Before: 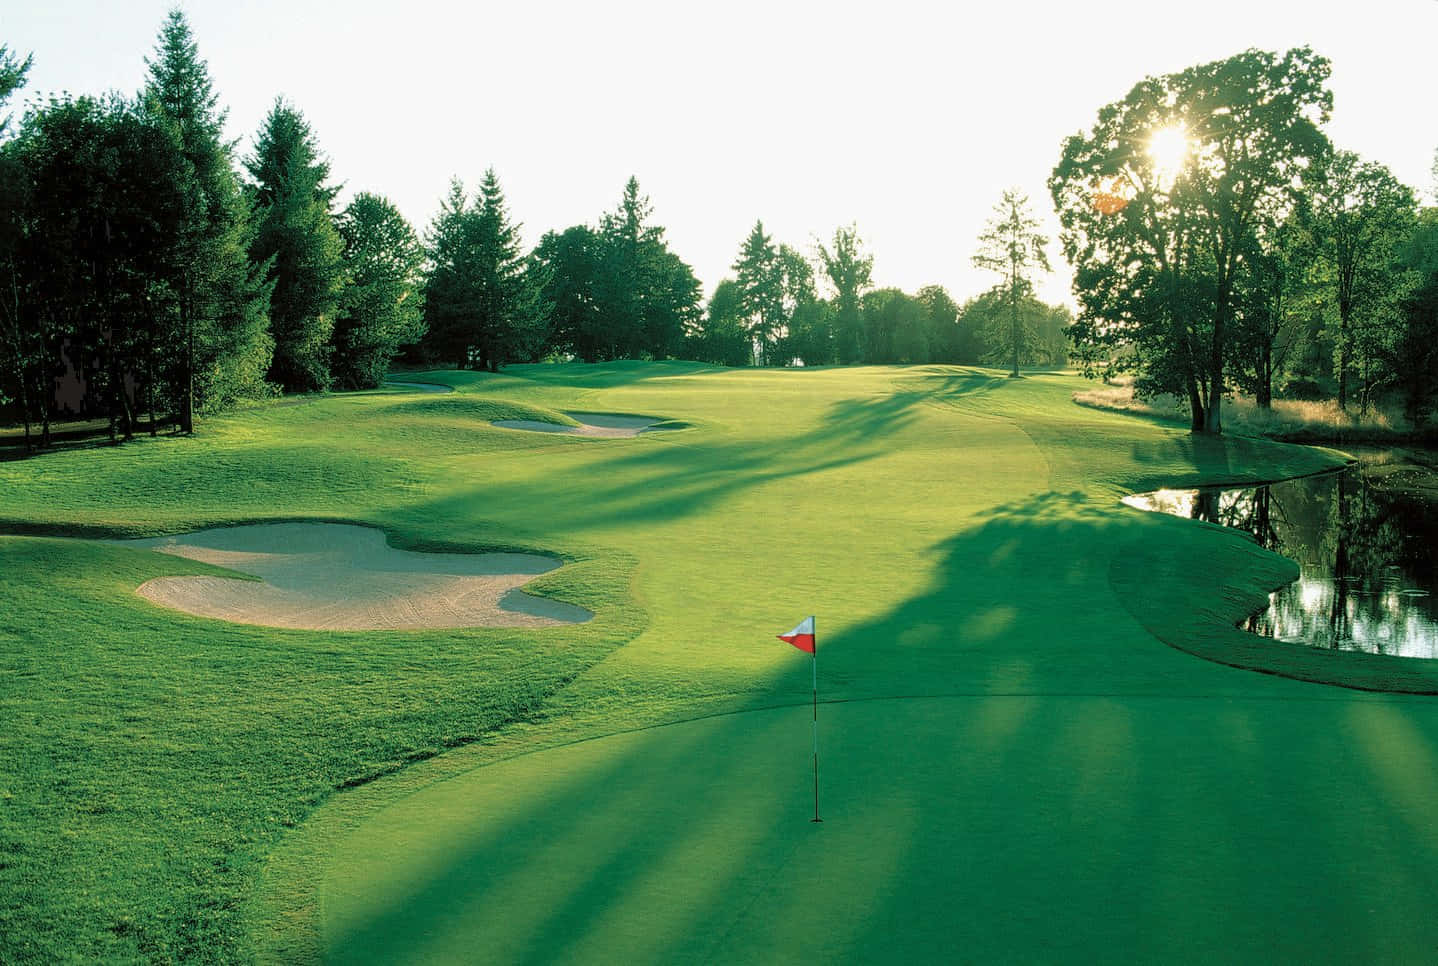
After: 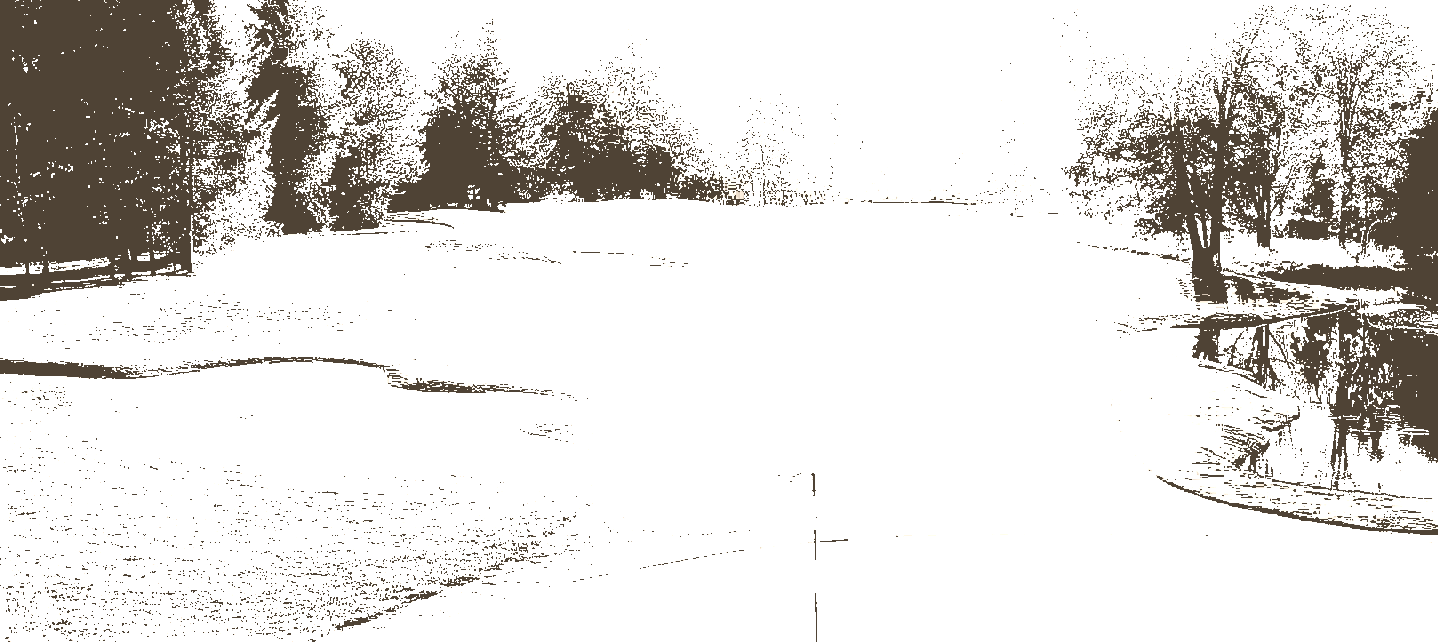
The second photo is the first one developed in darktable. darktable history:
crop: top 16.727%, bottom 16.727%
levels: levels [0.246, 0.246, 0.506]
colorize: hue 34.49°, saturation 35.33%, source mix 100%, version 1
sharpen: on, module defaults
